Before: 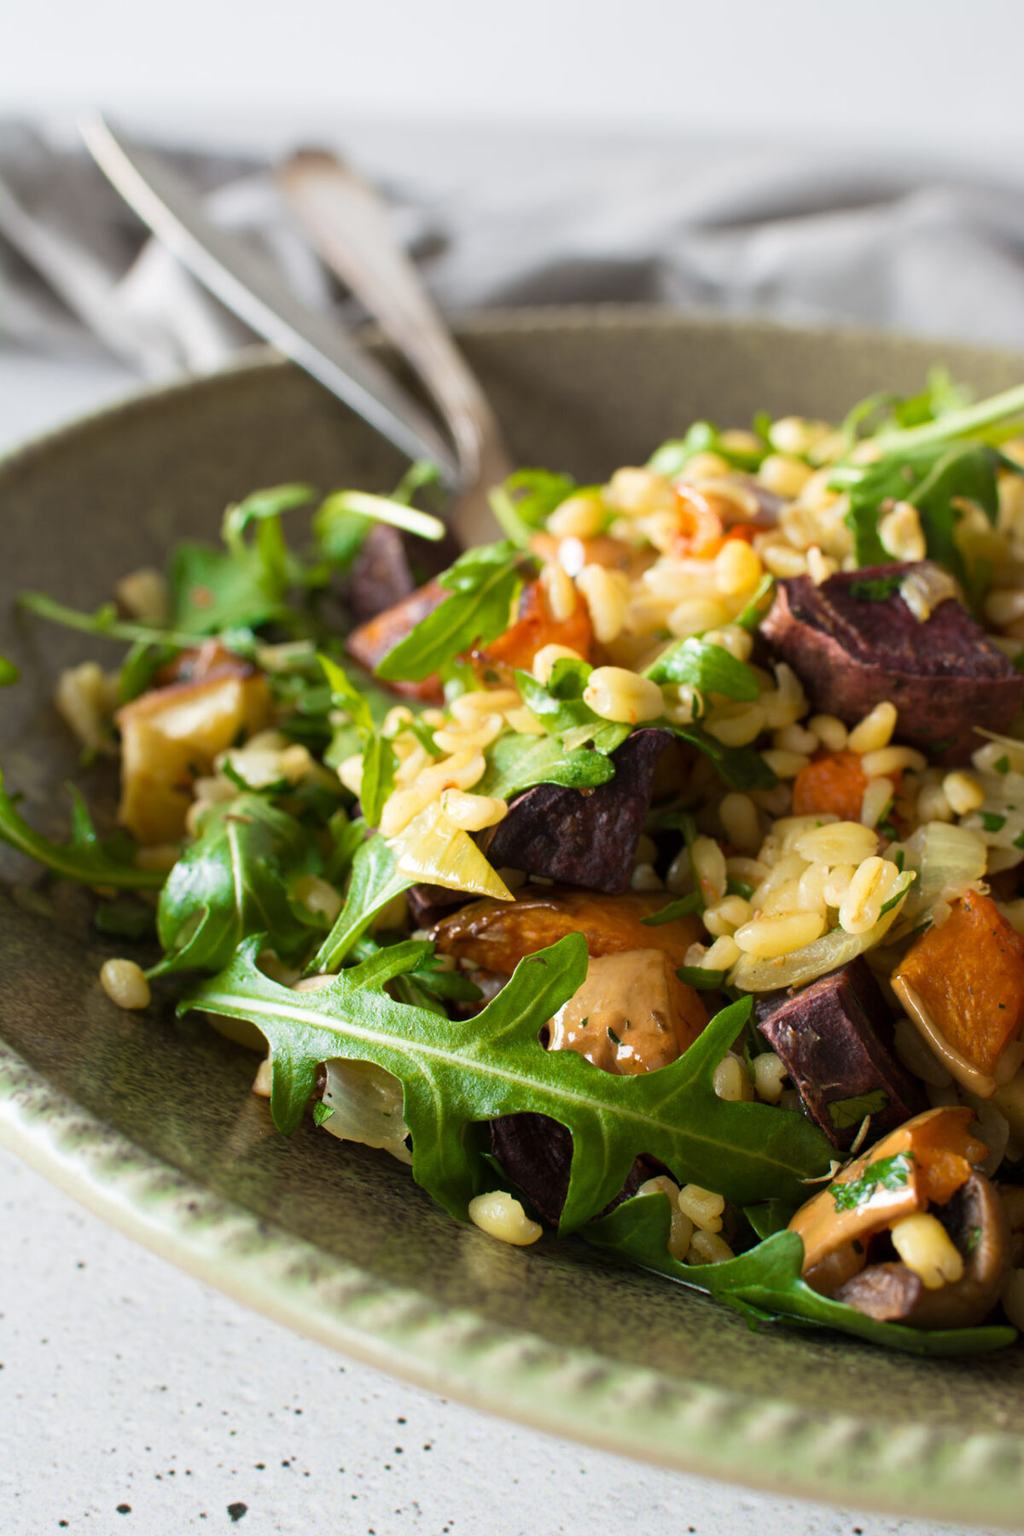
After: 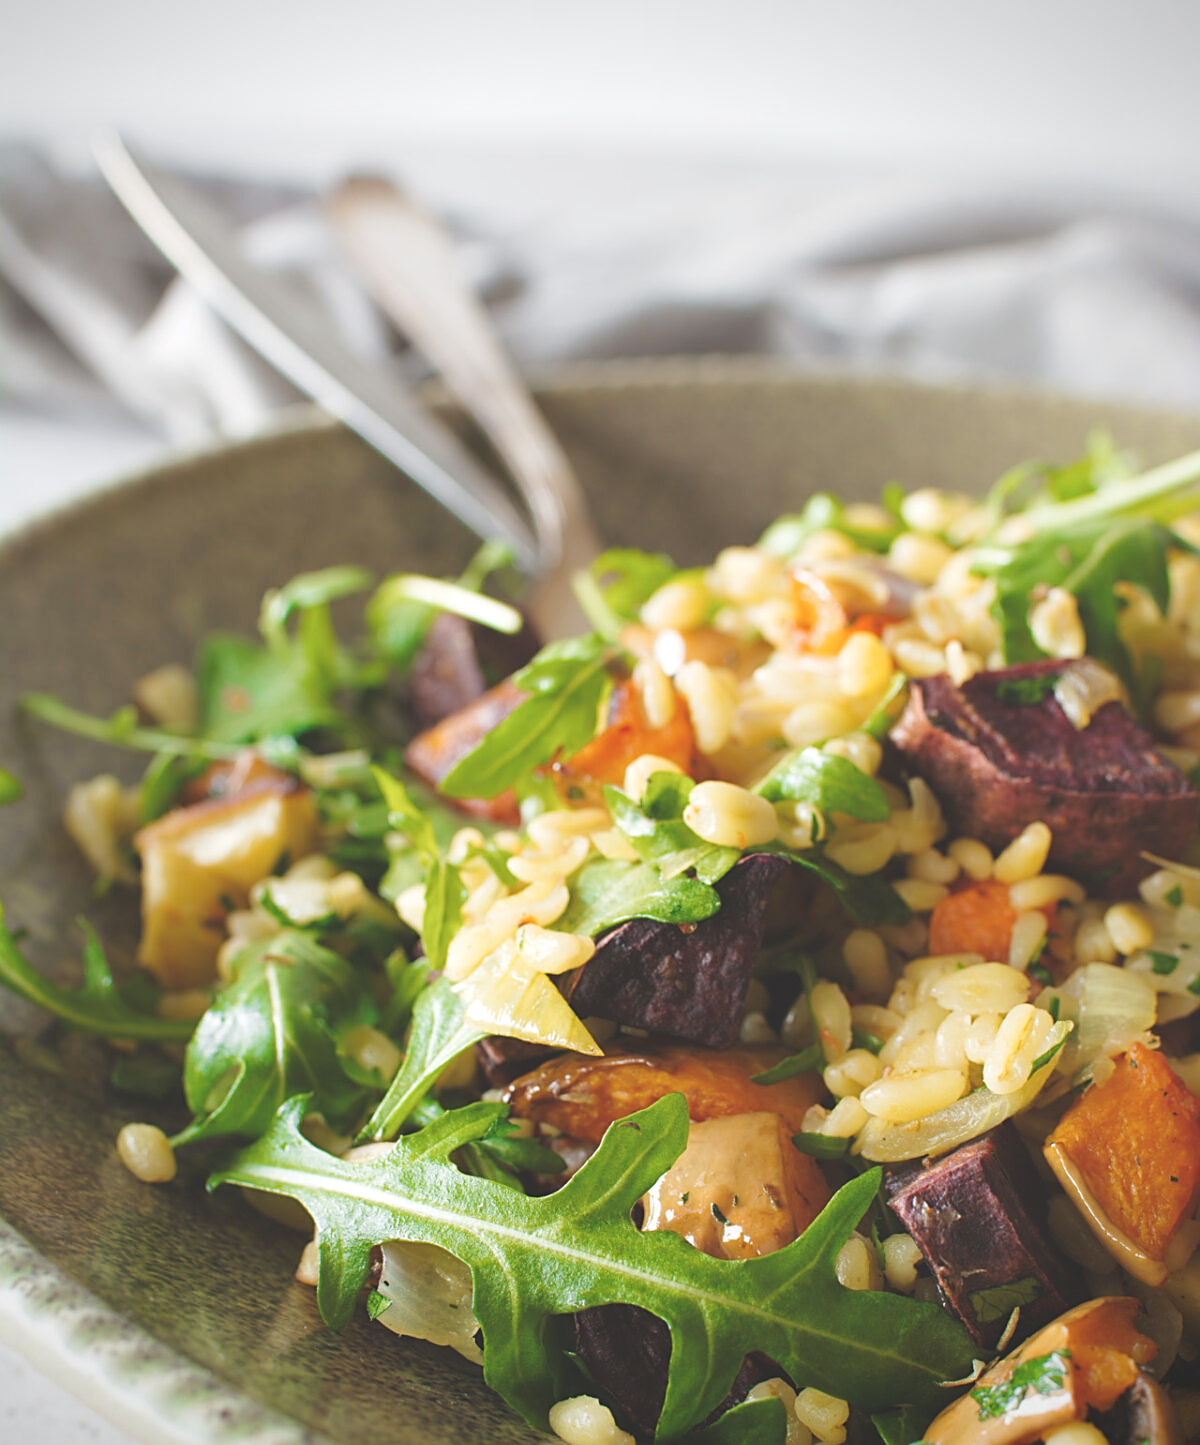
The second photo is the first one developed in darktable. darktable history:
crop: bottom 19.707%
sharpen: on, module defaults
exposure: black level correction -0.021, exposure -0.035 EV, compensate exposure bias true, compensate highlight preservation false
tone equalizer: -8 EV 0 EV, -7 EV 0.003 EV, -6 EV -0.004 EV, -5 EV -0.007 EV, -4 EV -0.07 EV, -3 EV -0.228 EV, -2 EV -0.256 EV, -1 EV 0.088 EV, +0 EV 0.294 EV, edges refinement/feathering 500, mask exposure compensation -1.57 EV, preserve details no
tone curve: curves: ch0 [(0, 0) (0.003, 0.003) (0.011, 0.014) (0.025, 0.031) (0.044, 0.055) (0.069, 0.086) (0.1, 0.124) (0.136, 0.168) (0.177, 0.22) (0.224, 0.278) (0.277, 0.344) (0.335, 0.426) (0.399, 0.515) (0.468, 0.597) (0.543, 0.672) (0.623, 0.746) (0.709, 0.815) (0.801, 0.881) (0.898, 0.939) (1, 1)], preserve colors none
vignetting: fall-off start 97.39%, fall-off radius 78.06%, brightness -0.599, saturation -0.001, width/height ratio 1.117
